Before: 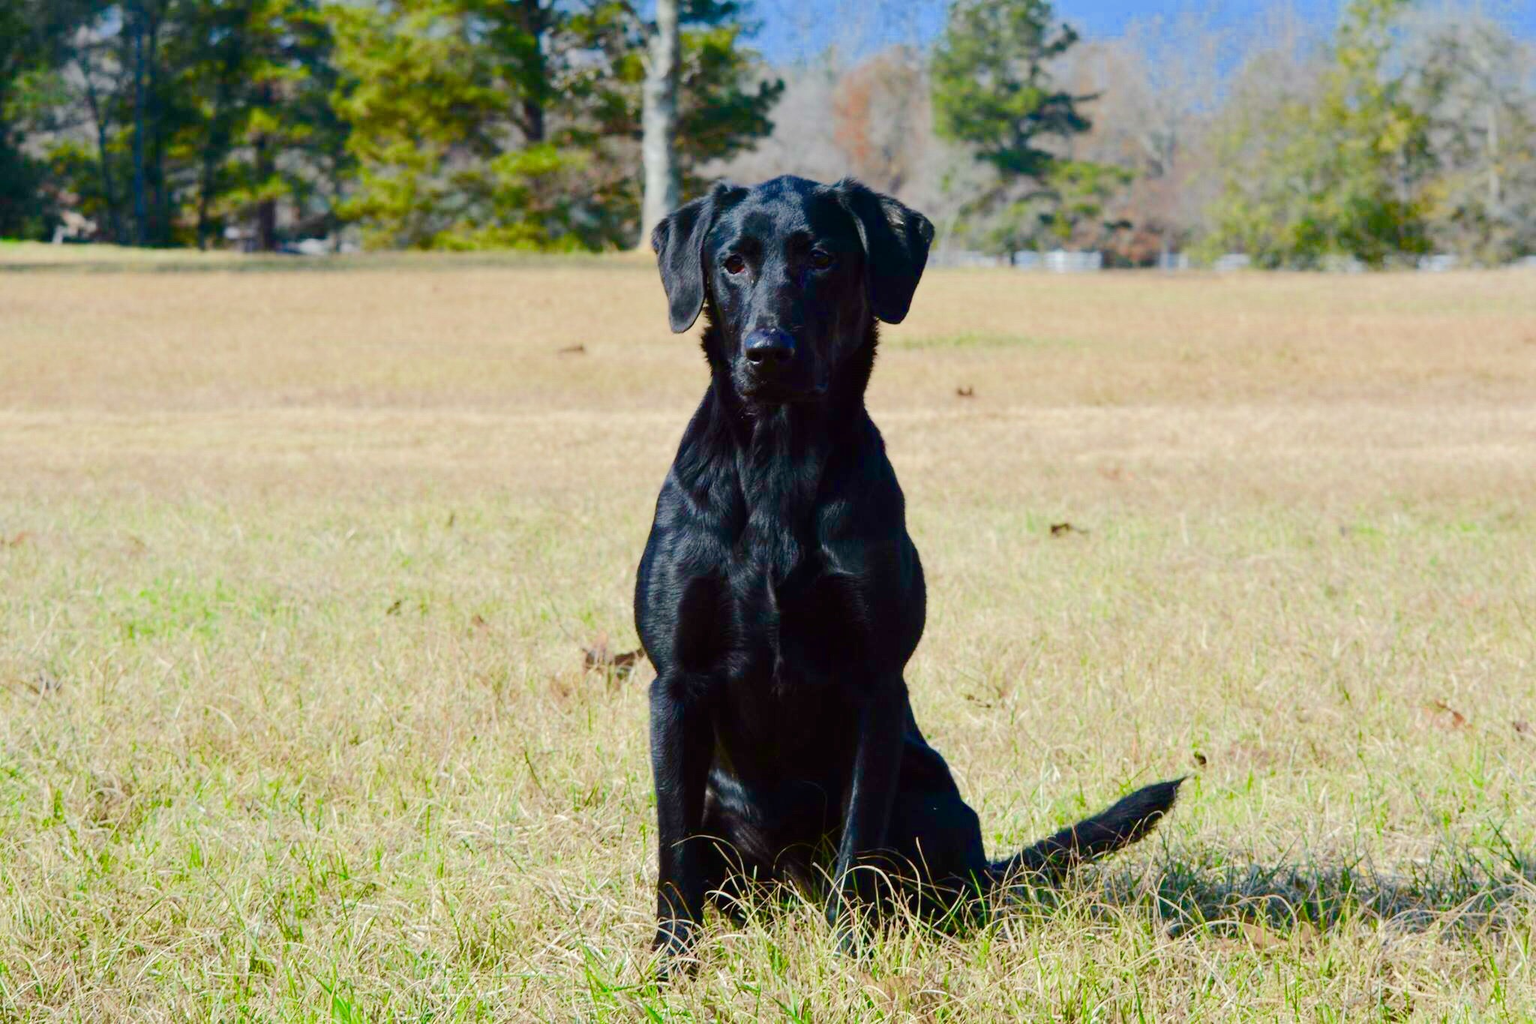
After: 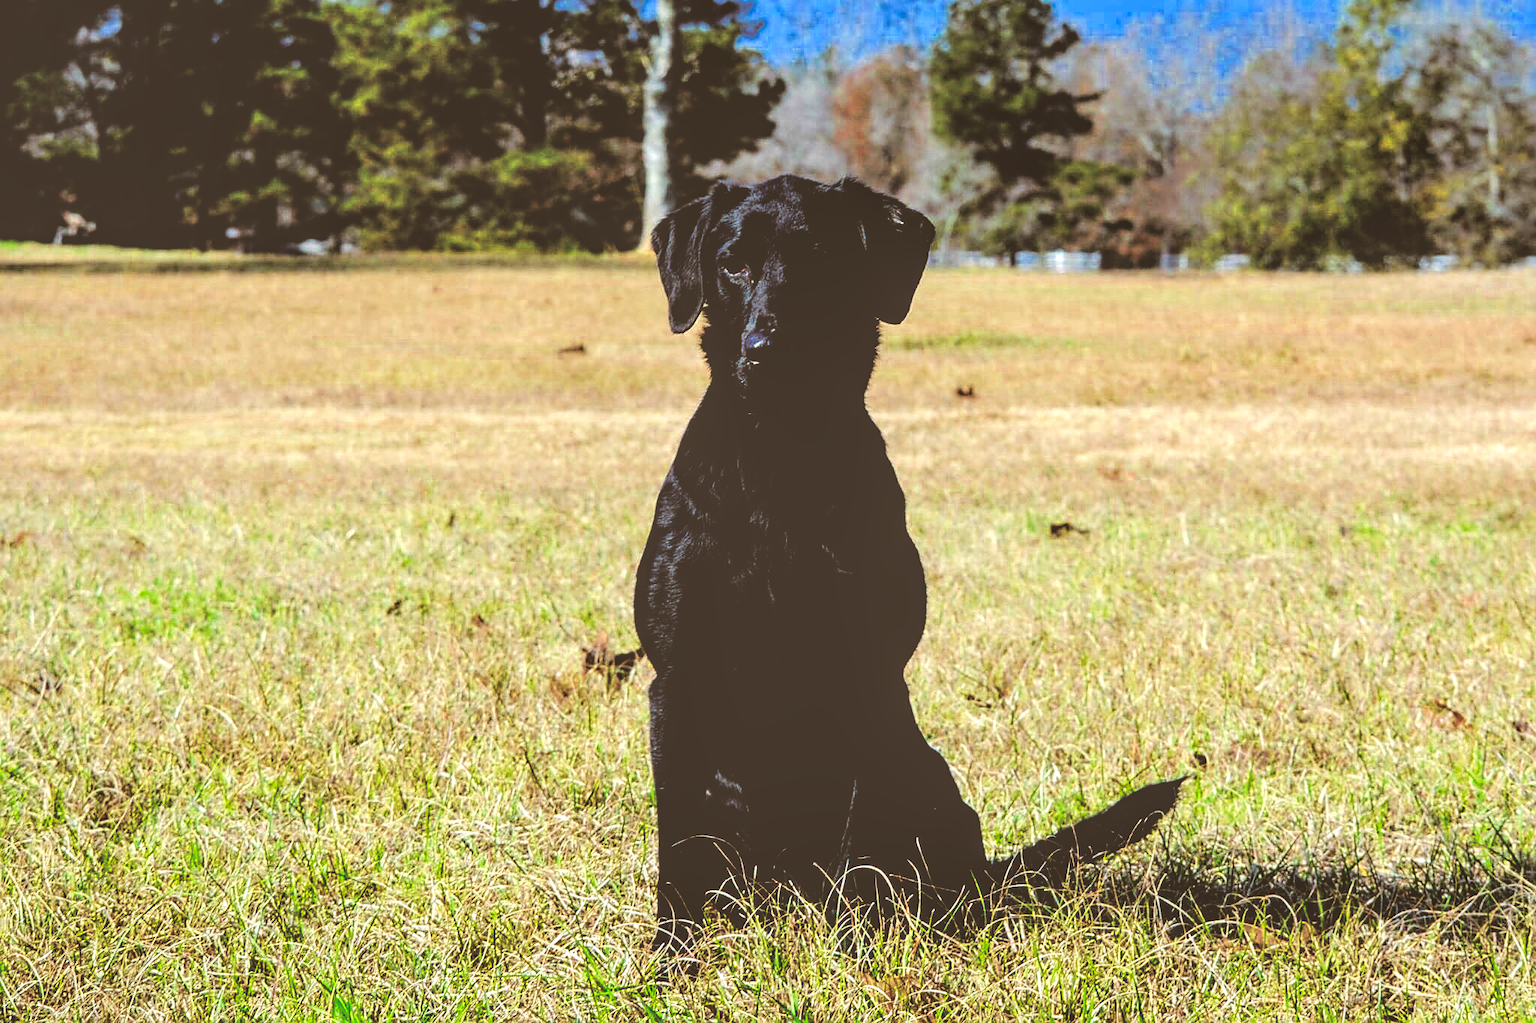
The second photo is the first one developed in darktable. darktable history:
split-toning: shadows › hue 32.4°, shadows › saturation 0.51, highlights › hue 180°, highlights › saturation 0, balance -60.17, compress 55.19%
base curve: curves: ch0 [(0, 0.036) (0.083, 0.04) (0.804, 1)], preserve colors none
local contrast: highlights 61%, detail 143%, midtone range 0.428
sharpen: on, module defaults
